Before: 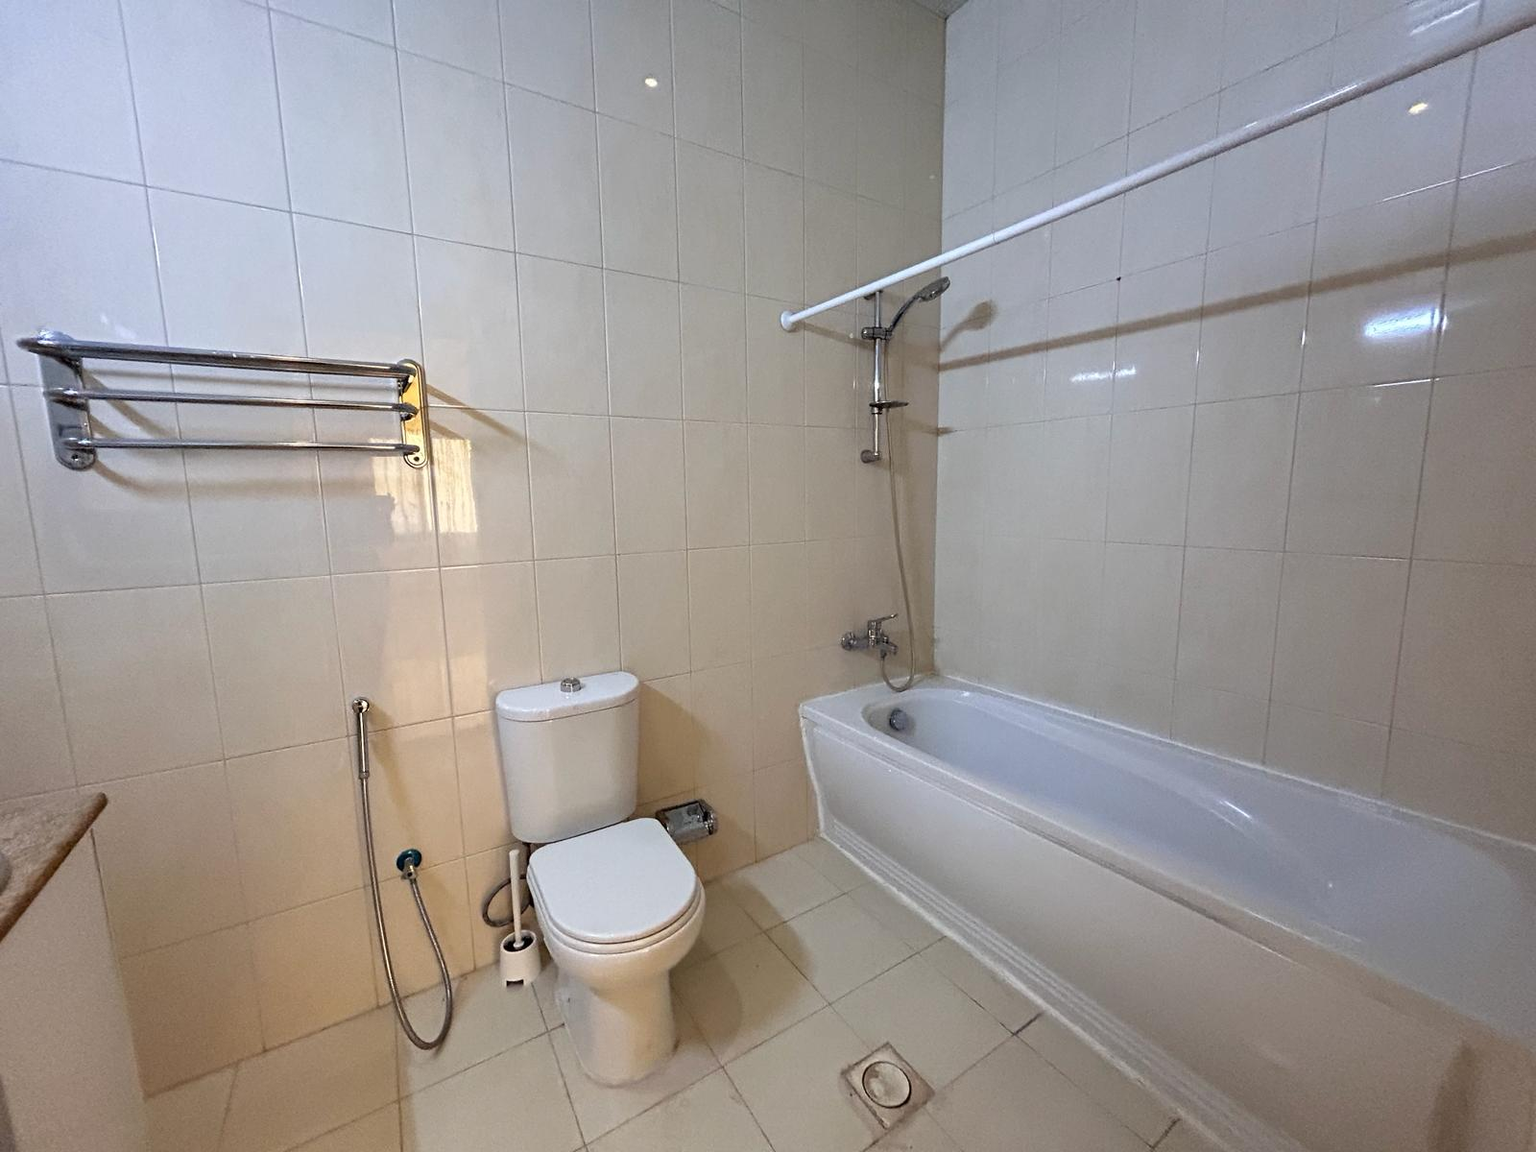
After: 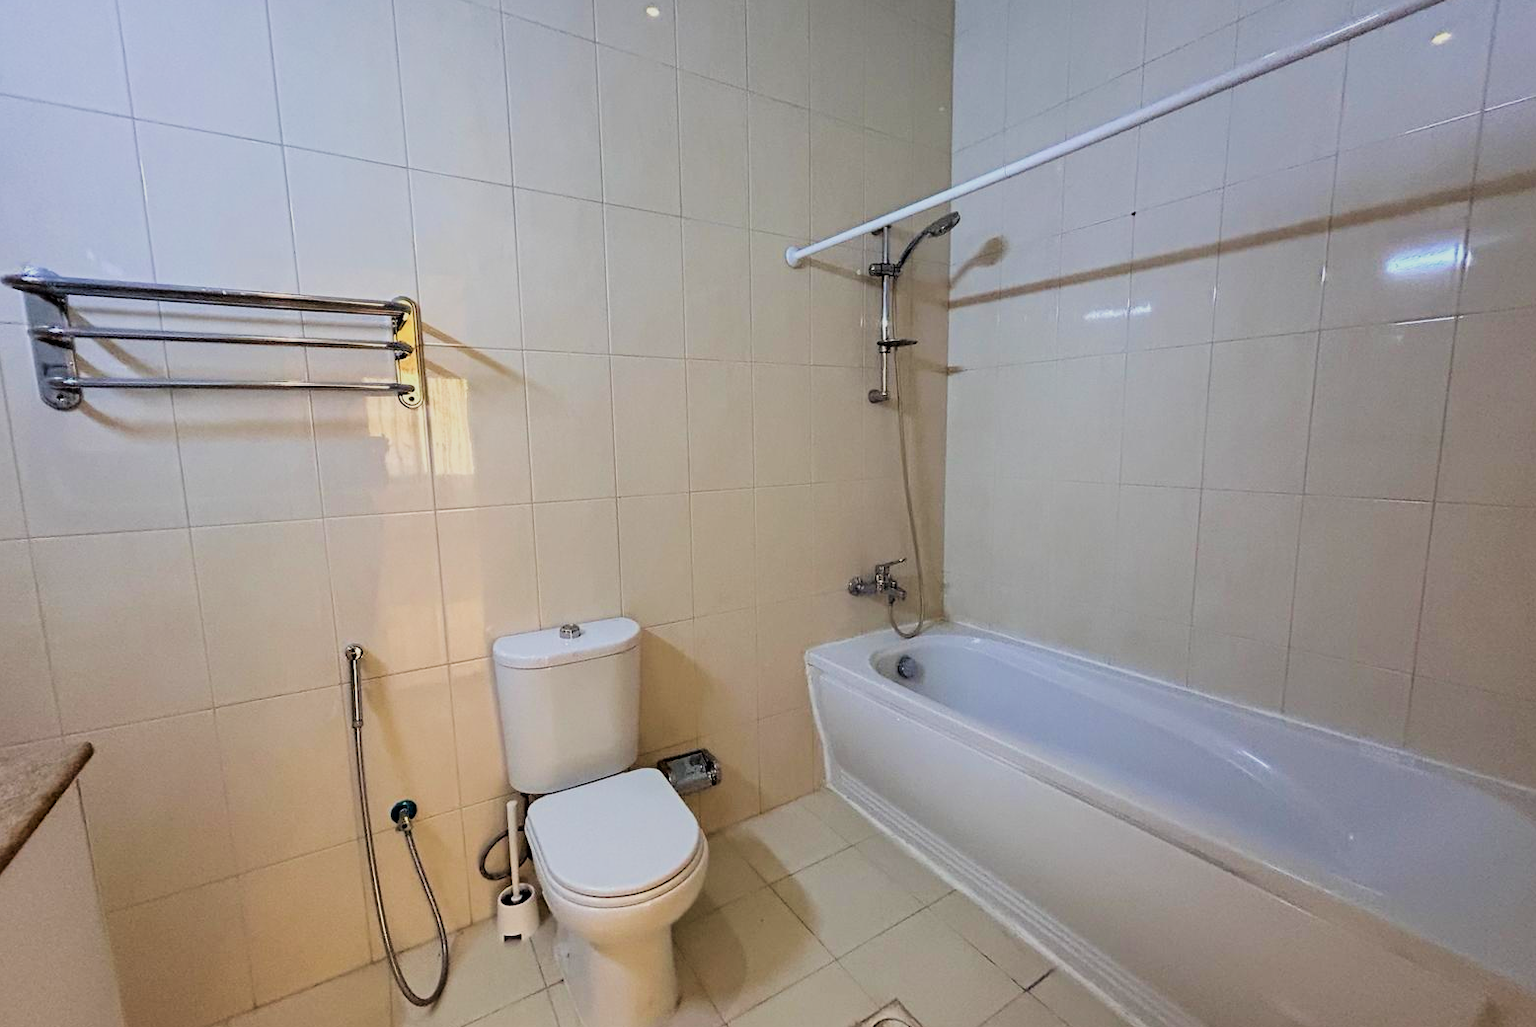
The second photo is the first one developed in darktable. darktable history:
contrast brightness saturation: contrast 0.076, saturation 0.024
filmic rgb: black relative exposure -7.65 EV, white relative exposure 4.56 EV, threshold 2.96 EV, hardness 3.61, contrast 1.114, enable highlight reconstruction true
crop: left 1.112%, top 6.18%, right 1.621%, bottom 7.017%
velvia: strength 29.5%
